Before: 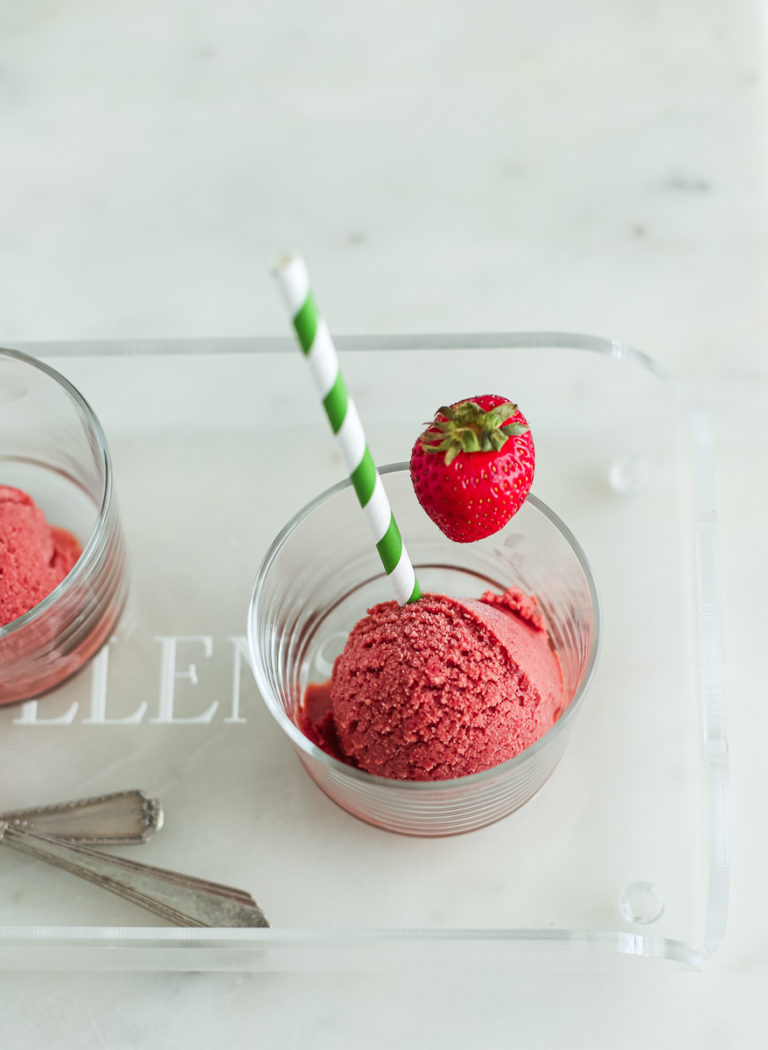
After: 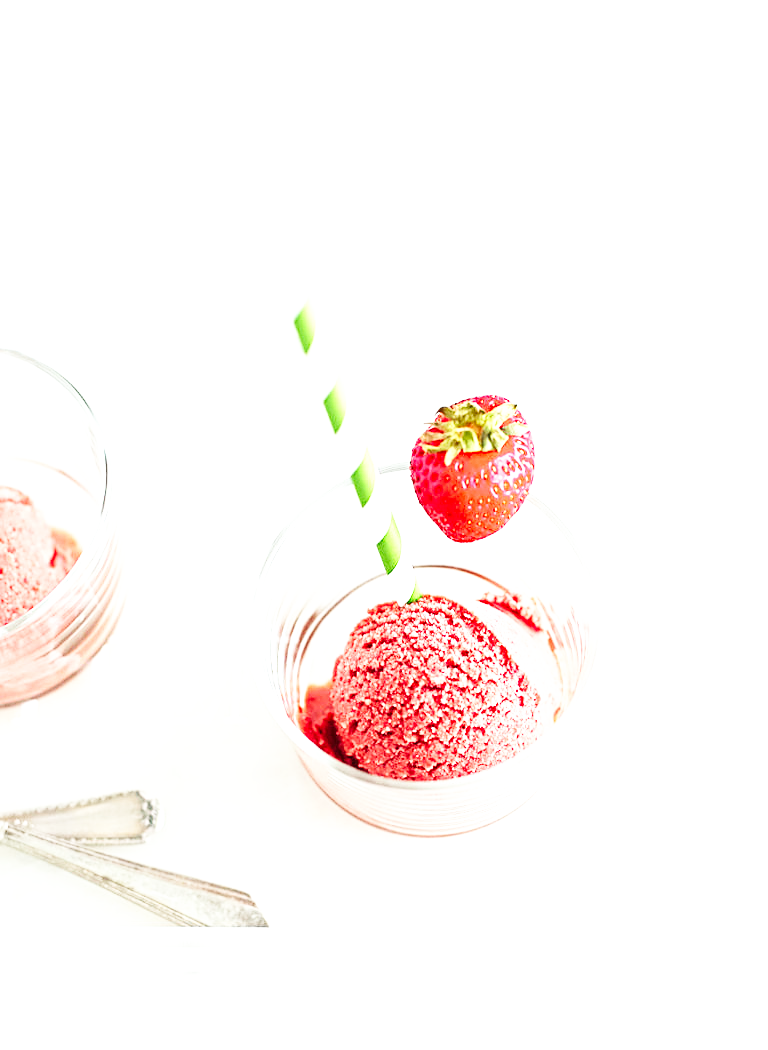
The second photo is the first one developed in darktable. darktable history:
base curve: curves: ch0 [(0, 0.003) (0.001, 0.002) (0.006, 0.004) (0.02, 0.022) (0.048, 0.086) (0.094, 0.234) (0.162, 0.431) (0.258, 0.629) (0.385, 0.8) (0.548, 0.918) (0.751, 0.988) (1, 1)], preserve colors none
exposure: black level correction 0, exposure 1.2 EV, compensate highlight preservation false
sharpen: on, module defaults
